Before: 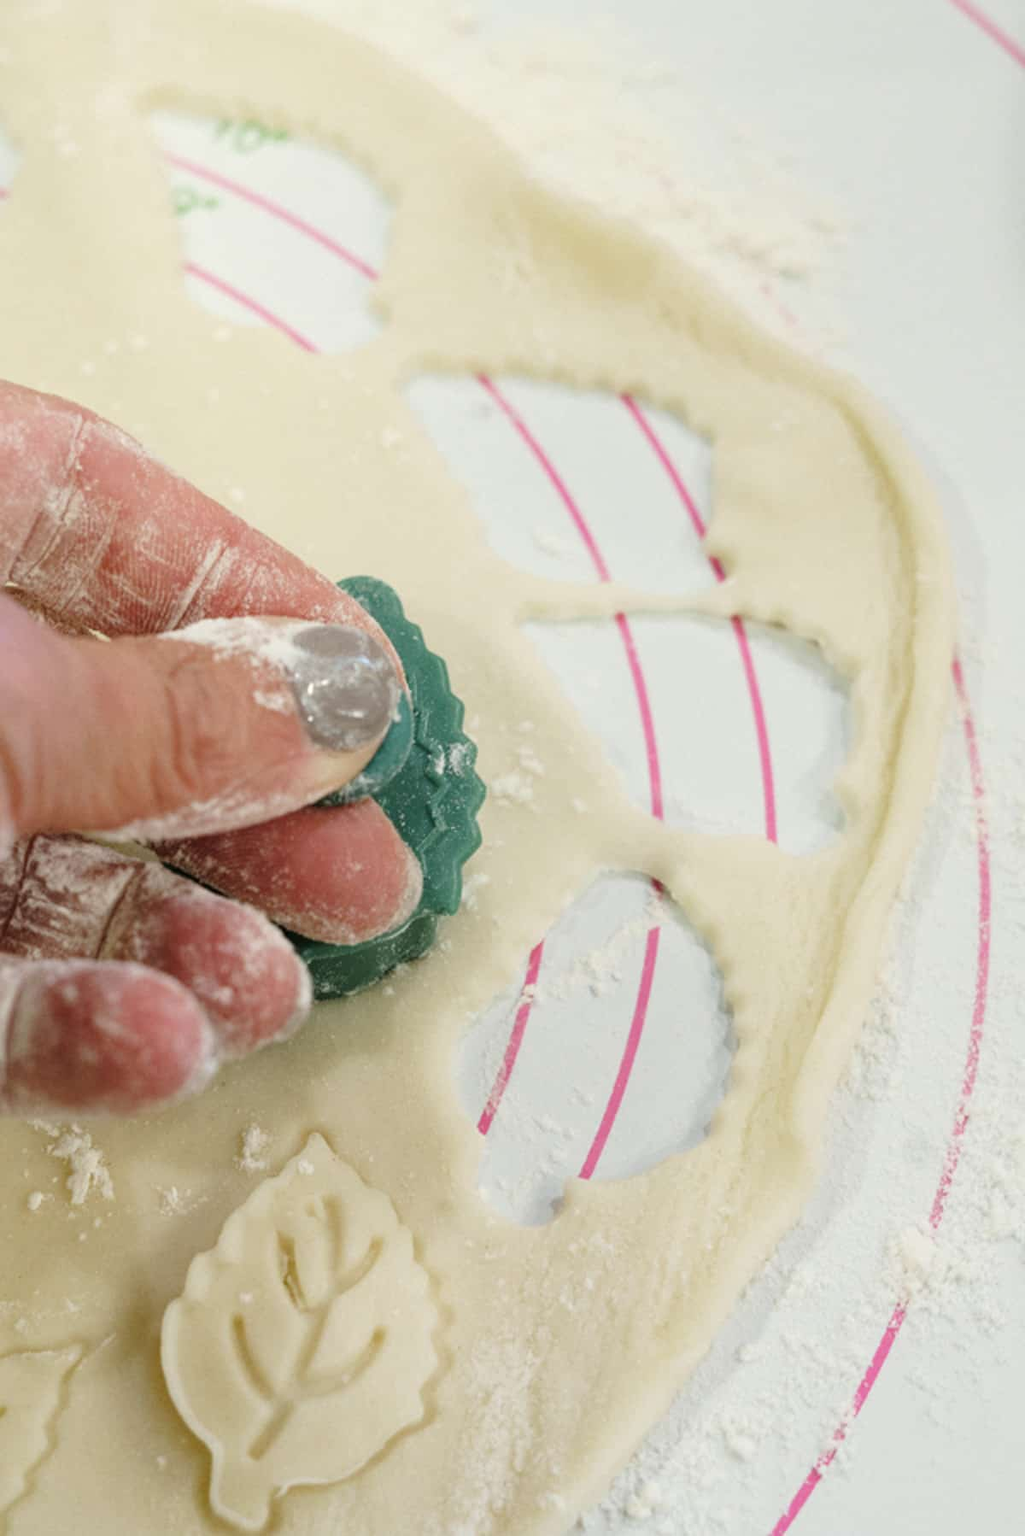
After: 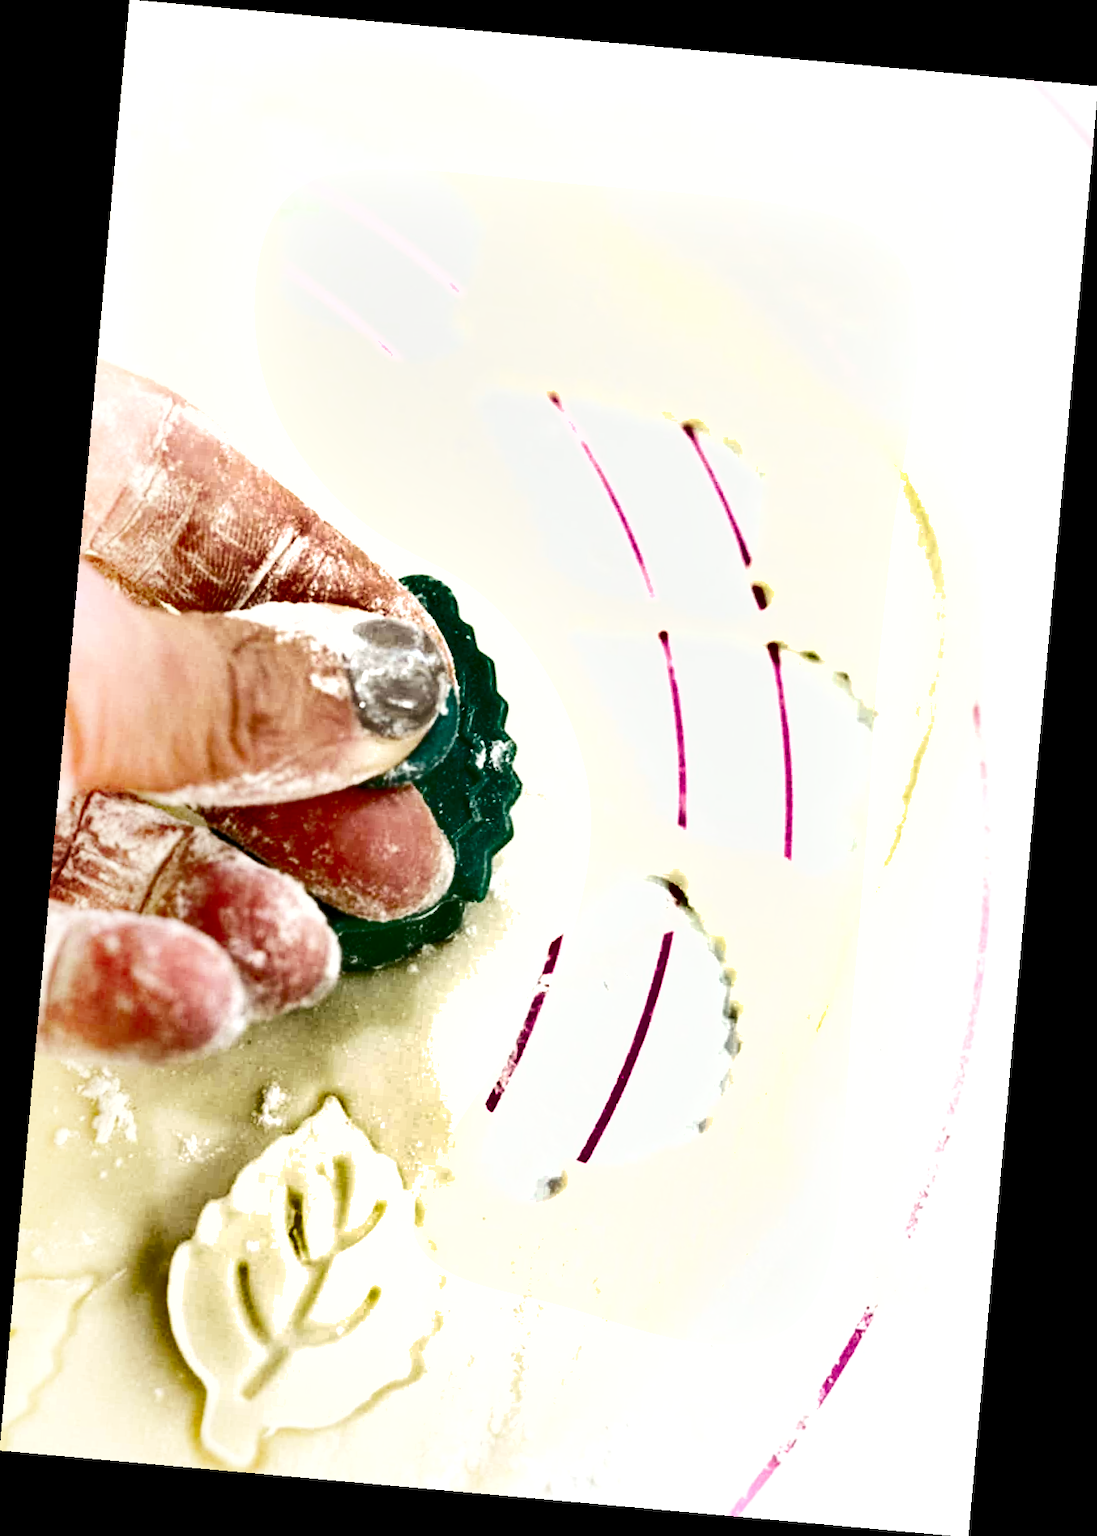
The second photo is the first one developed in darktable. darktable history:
rotate and perspective: rotation 5.12°, automatic cropping off
shadows and highlights: shadows 20.91, highlights -82.73, soften with gaussian
exposure: black level correction 0.008, exposure 0.979 EV, compensate highlight preservation false
base curve: curves: ch0 [(0, 0) (0.036, 0.025) (0.121, 0.166) (0.206, 0.329) (0.605, 0.79) (1, 1)], preserve colors none
